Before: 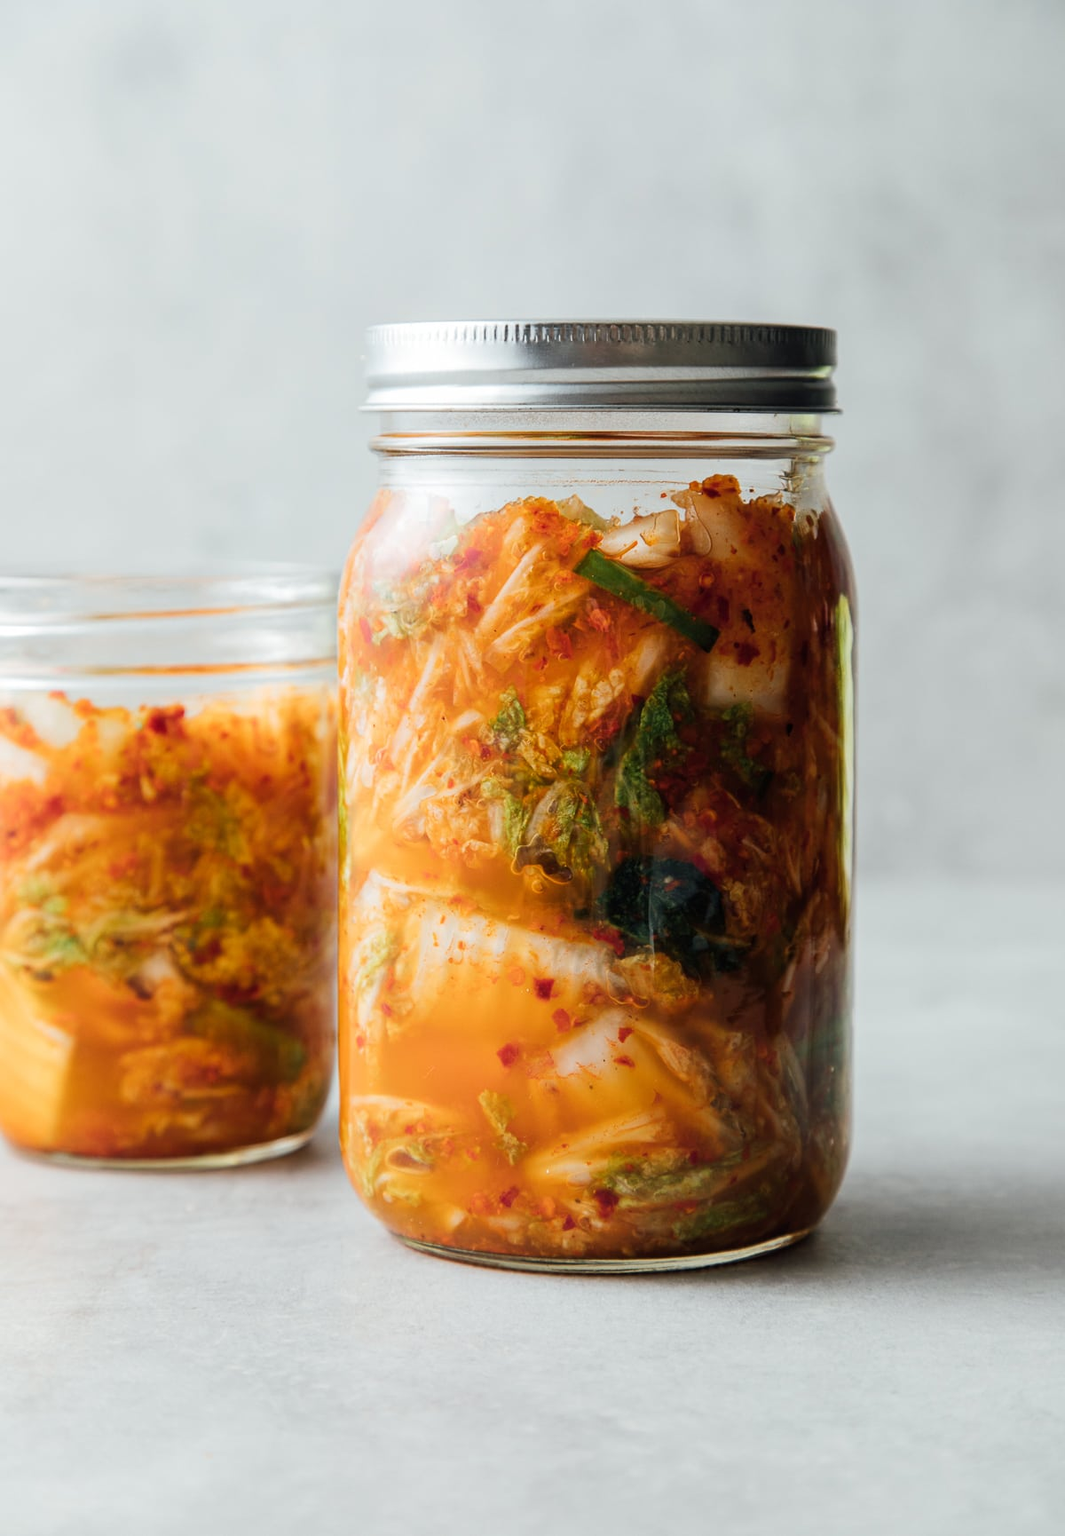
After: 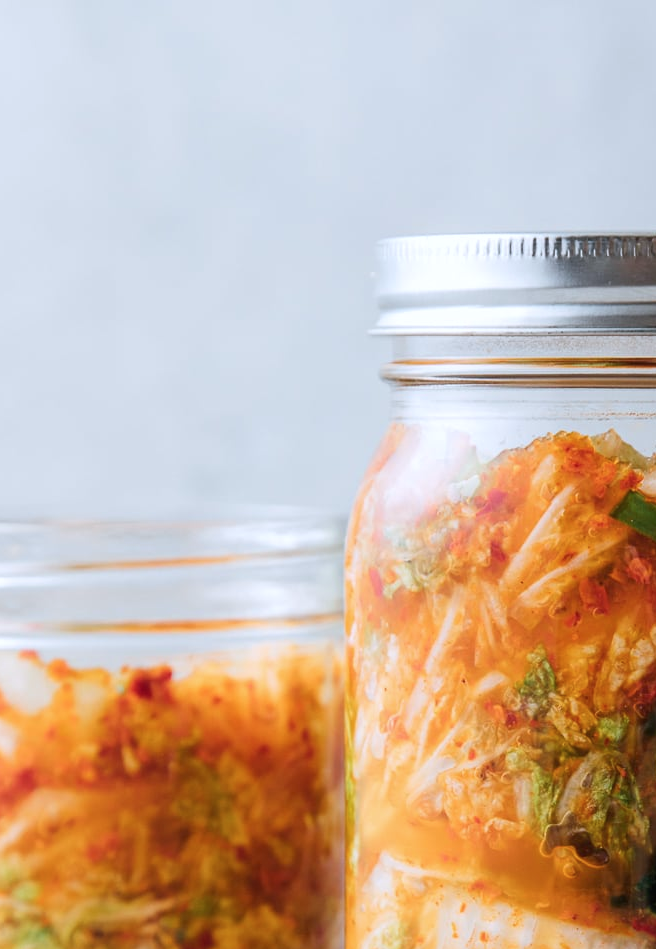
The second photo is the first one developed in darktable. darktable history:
crop and rotate: left 3.047%, top 7.509%, right 42.236%, bottom 37.598%
color calibration: illuminant as shot in camera, x 0.358, y 0.373, temperature 4628.91 K
